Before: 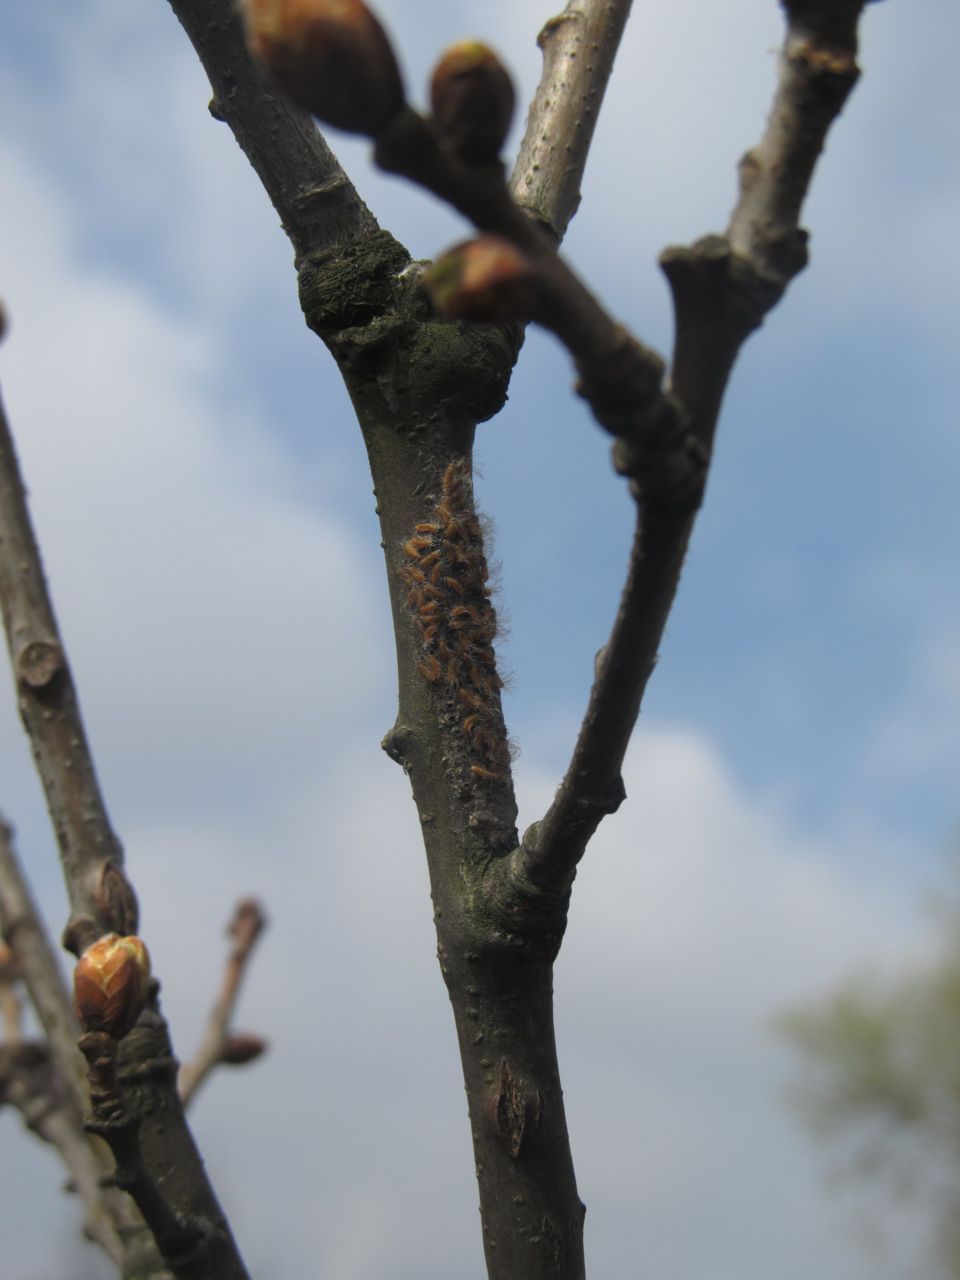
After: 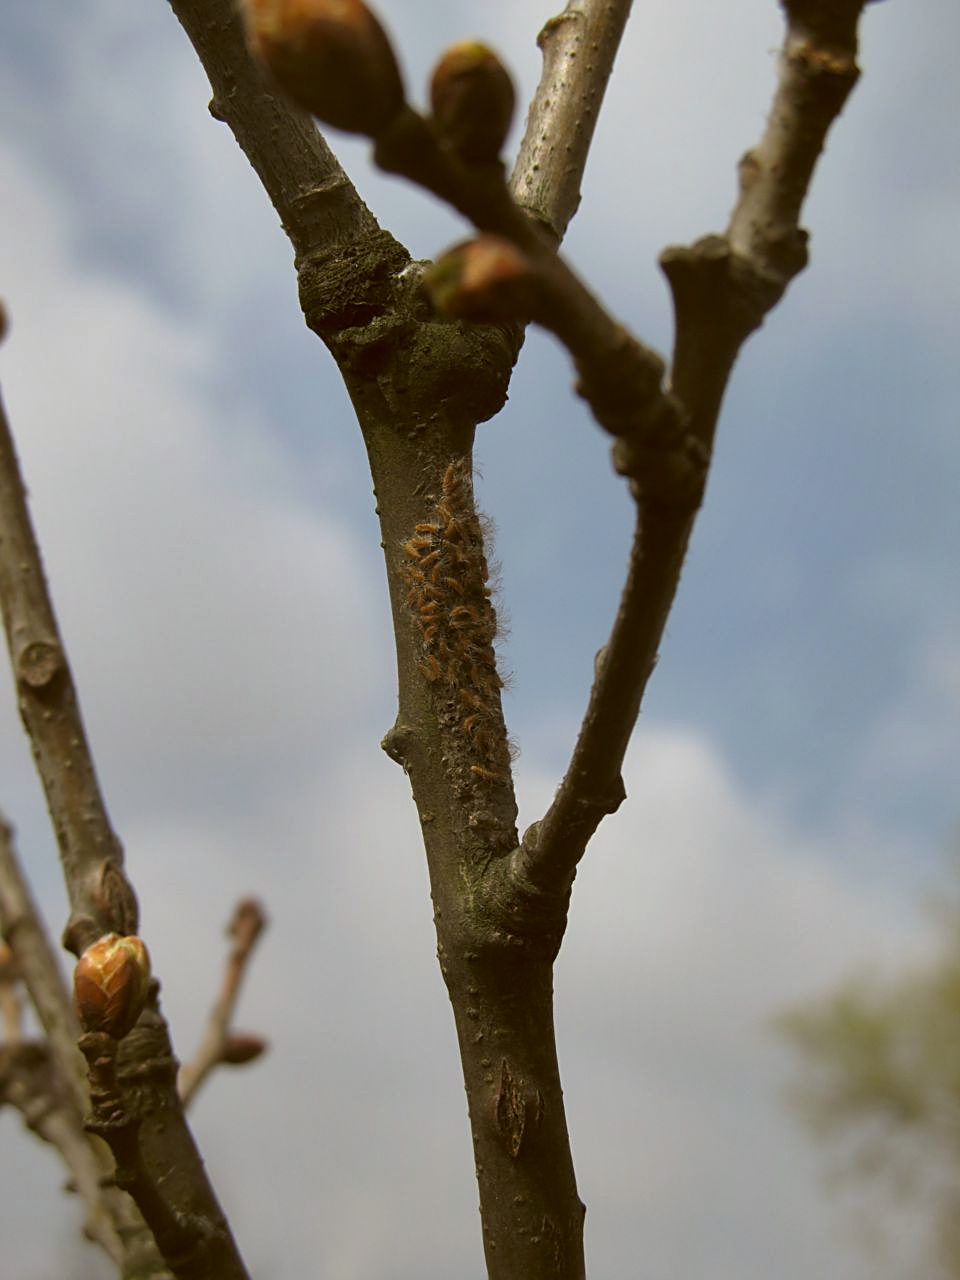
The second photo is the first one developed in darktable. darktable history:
color correction: highlights a* -0.525, highlights b* 0.177, shadows a* 5, shadows b* 20.12
shadows and highlights: shadows 22.74, highlights -49.17, soften with gaussian
sharpen: on, module defaults
